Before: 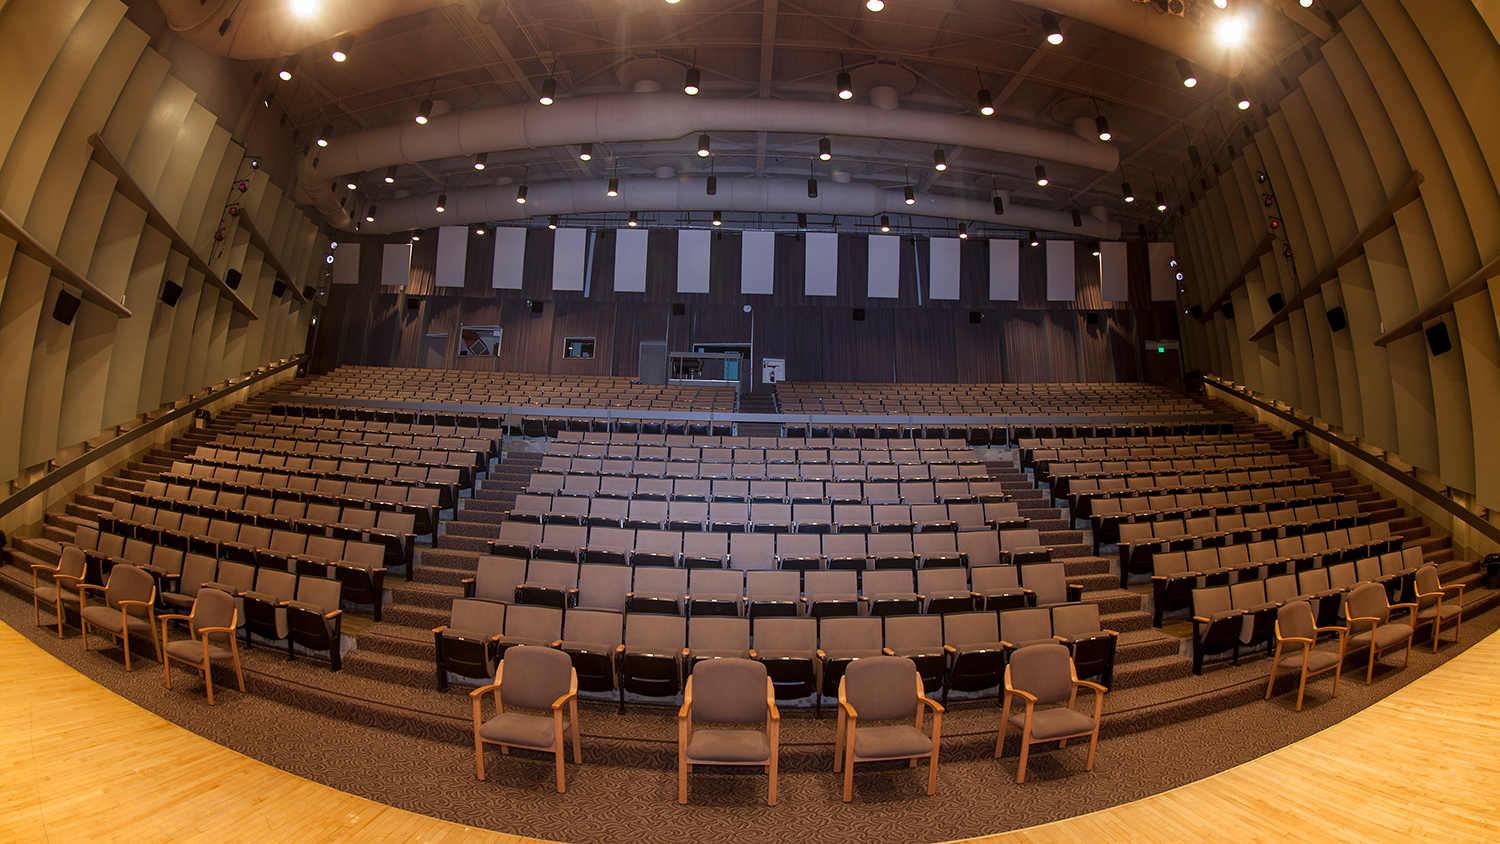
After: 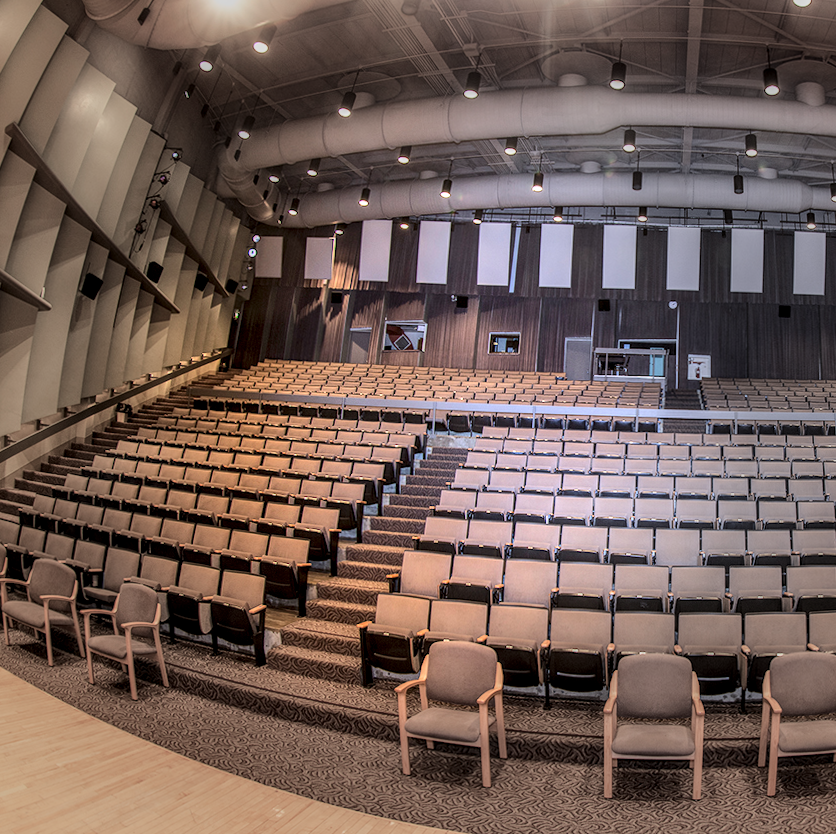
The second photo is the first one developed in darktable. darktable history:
contrast brightness saturation: brightness 0.15
base curve: curves: ch0 [(0, 0) (0.025, 0.046) (0.112, 0.277) (0.467, 0.74) (0.814, 0.929) (1, 0.942)]
local contrast: highlights 0%, shadows 0%, detail 182%
vignetting: fall-off start 40%, fall-off radius 40%
crop: left 5.114%, right 38.589%
rotate and perspective: rotation 0.174°, lens shift (vertical) 0.013, lens shift (horizontal) 0.019, shear 0.001, automatic cropping original format, crop left 0.007, crop right 0.991, crop top 0.016, crop bottom 0.997
